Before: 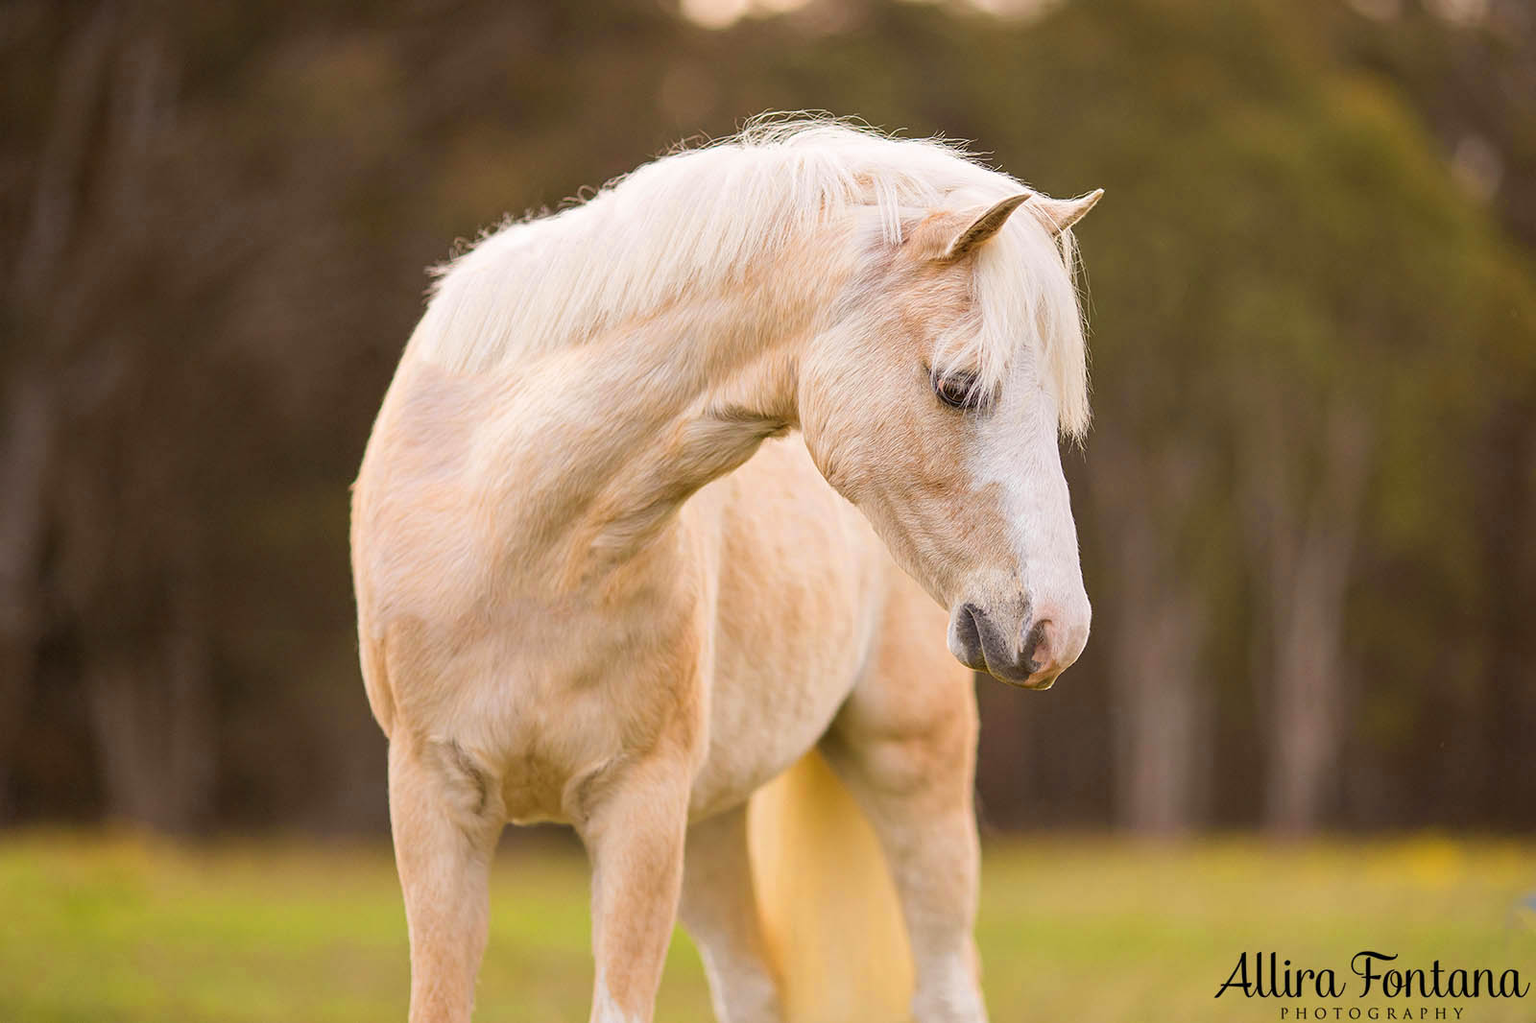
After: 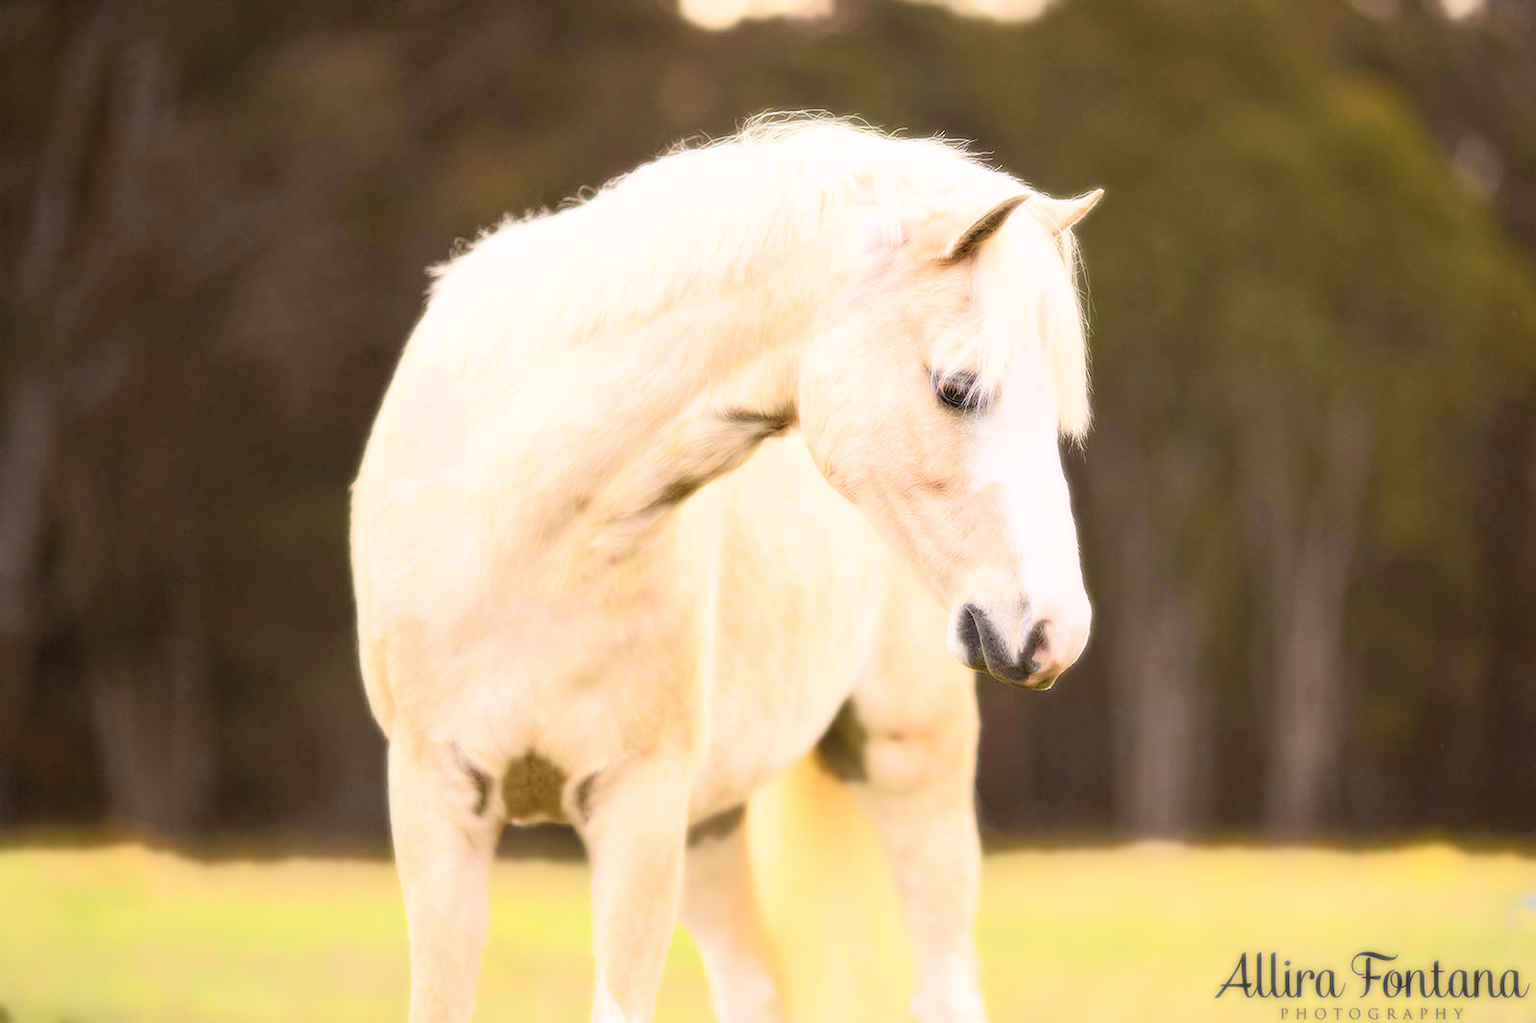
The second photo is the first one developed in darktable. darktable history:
tone equalizer: on, module defaults
bloom: size 0%, threshold 54.82%, strength 8.31%
